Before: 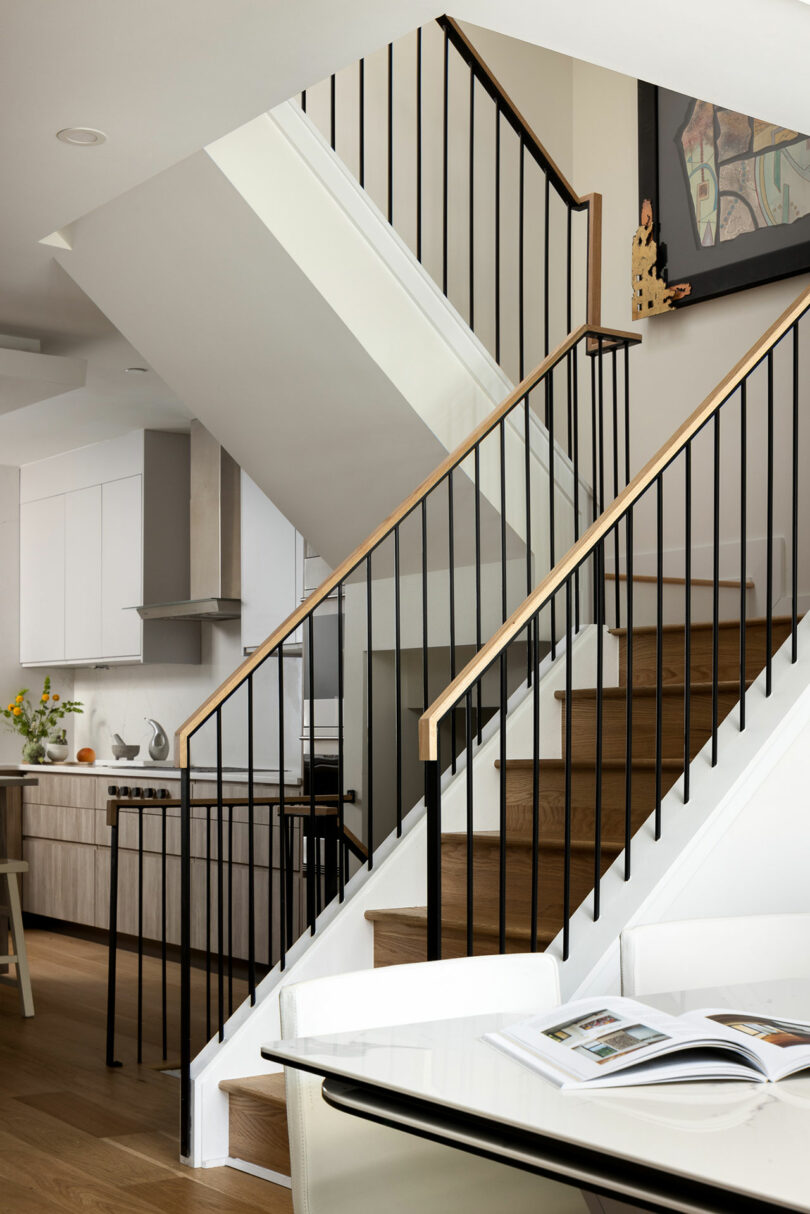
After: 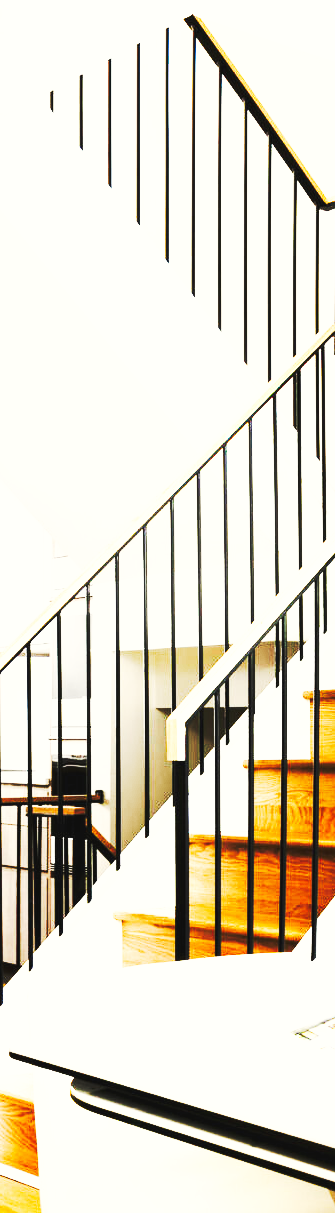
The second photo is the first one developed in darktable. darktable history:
exposure: black level correction 0, exposure 1.535 EV, compensate exposure bias true, compensate highlight preservation false
base curve: curves: ch0 [(0, 0.015) (0.085, 0.116) (0.134, 0.298) (0.19, 0.545) (0.296, 0.764) (0.599, 0.982) (1, 1)], preserve colors none
color correction: highlights b* 2.96
tone curve: curves: ch0 [(0, 0) (0.003, 0.016) (0.011, 0.016) (0.025, 0.016) (0.044, 0.016) (0.069, 0.016) (0.1, 0.026) (0.136, 0.047) (0.177, 0.088) (0.224, 0.14) (0.277, 0.2) (0.335, 0.276) (0.399, 0.37) (0.468, 0.47) (0.543, 0.583) (0.623, 0.698) (0.709, 0.779) (0.801, 0.858) (0.898, 0.929) (1, 1)], preserve colors none
crop: left 31.212%, right 27.334%
